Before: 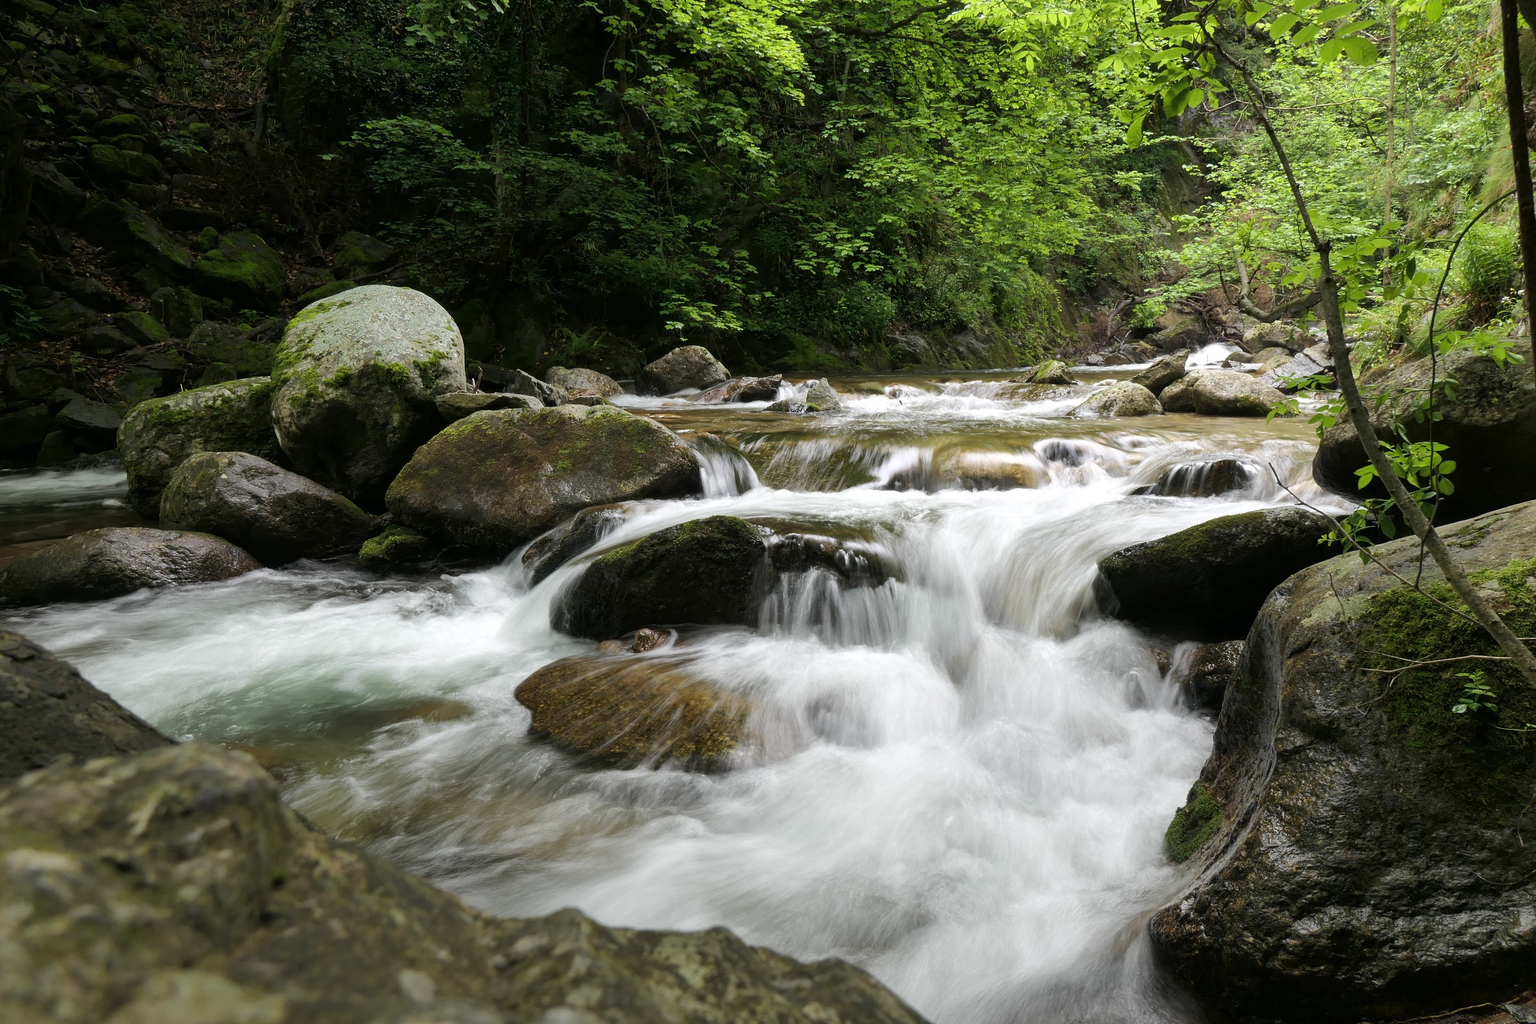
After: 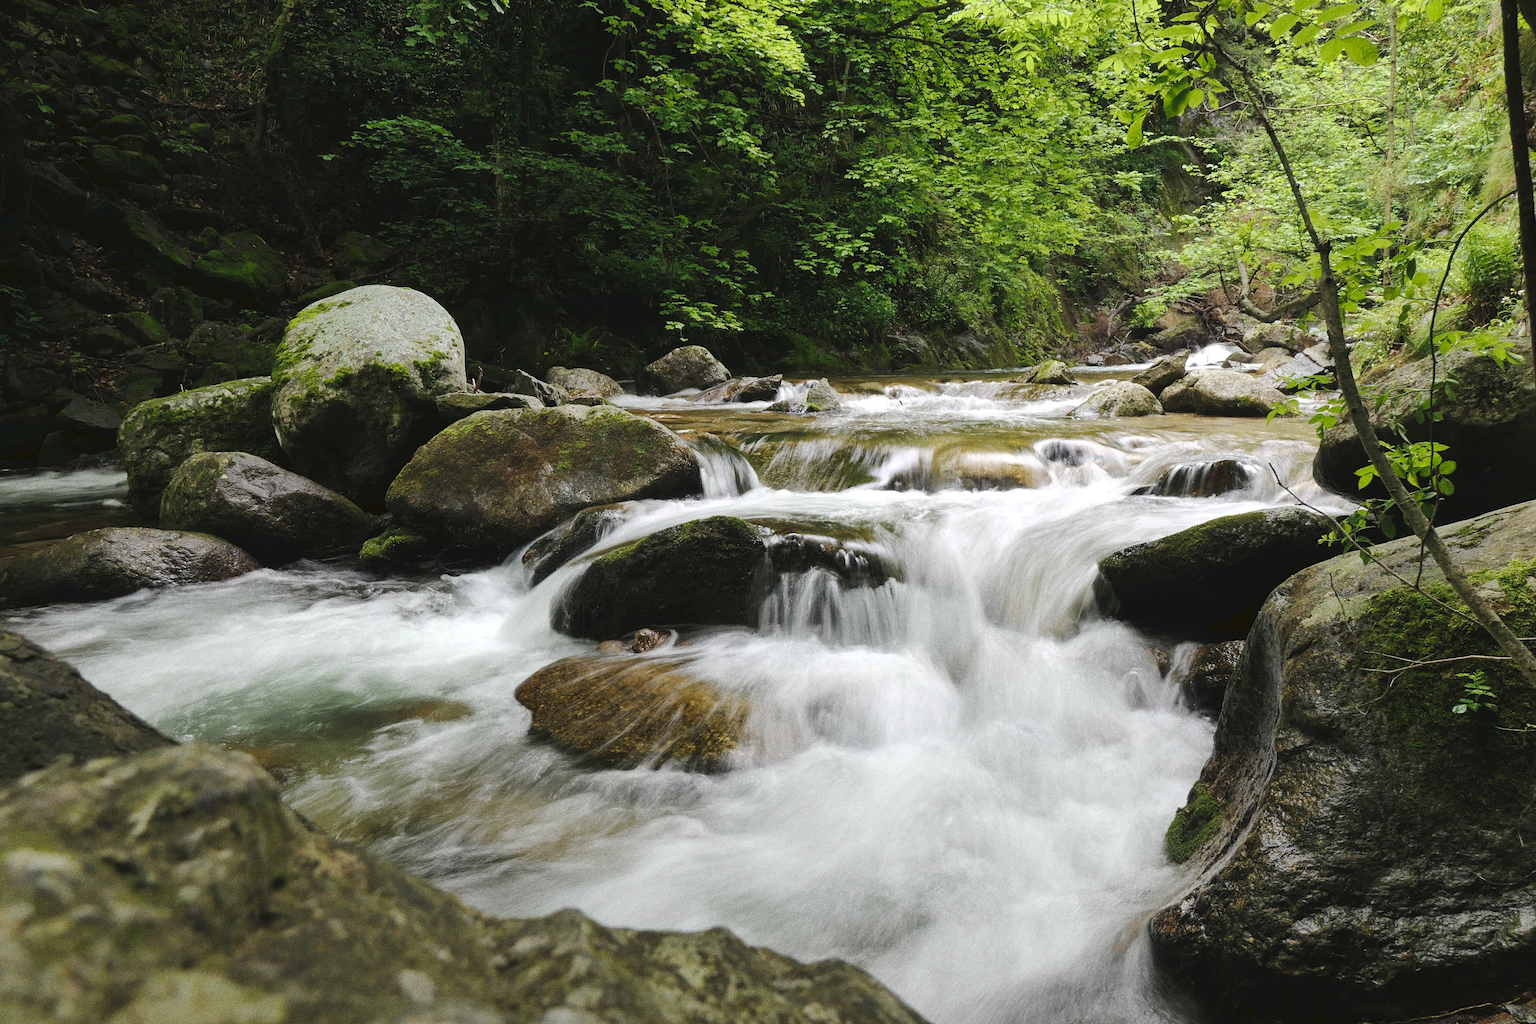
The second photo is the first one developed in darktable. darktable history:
tone curve: curves: ch0 [(0, 0) (0.003, 0.054) (0.011, 0.058) (0.025, 0.069) (0.044, 0.087) (0.069, 0.1) (0.1, 0.123) (0.136, 0.152) (0.177, 0.183) (0.224, 0.234) (0.277, 0.291) (0.335, 0.367) (0.399, 0.441) (0.468, 0.524) (0.543, 0.6) (0.623, 0.673) (0.709, 0.744) (0.801, 0.812) (0.898, 0.89) (1, 1)], preserve colors none
grain: coarseness 0.09 ISO, strength 40%
